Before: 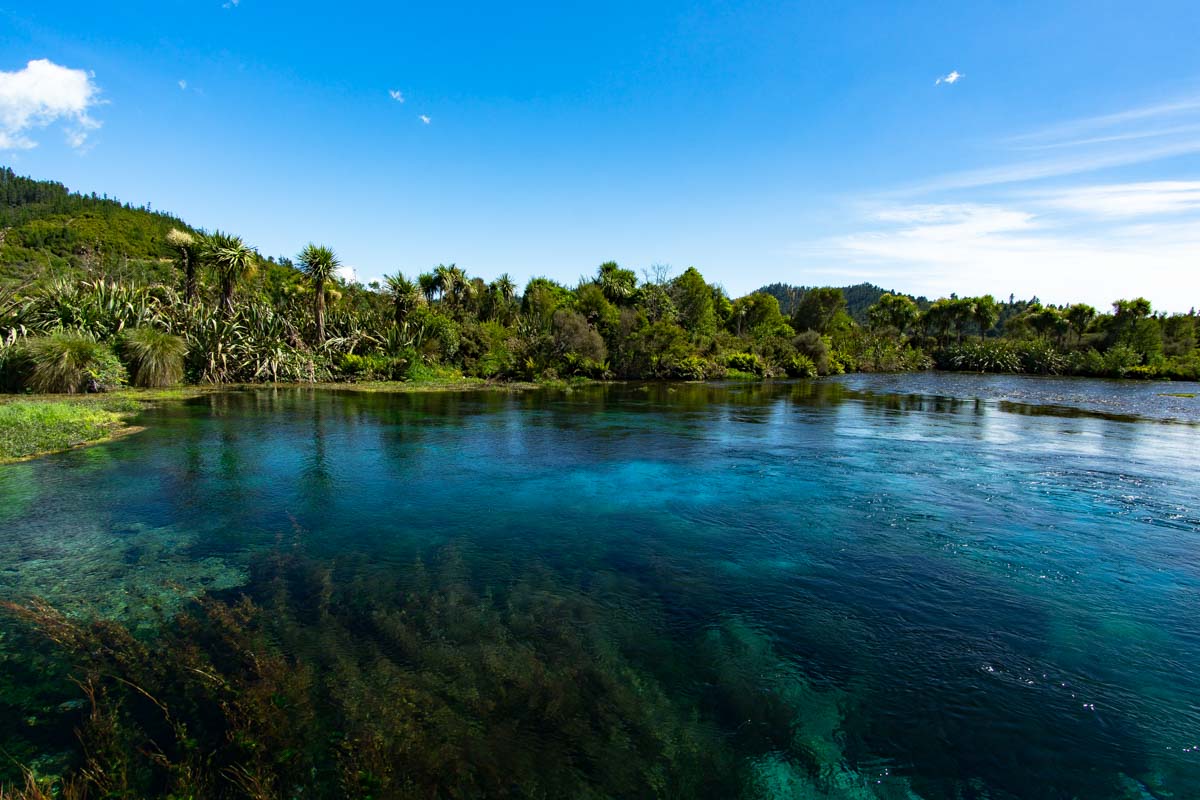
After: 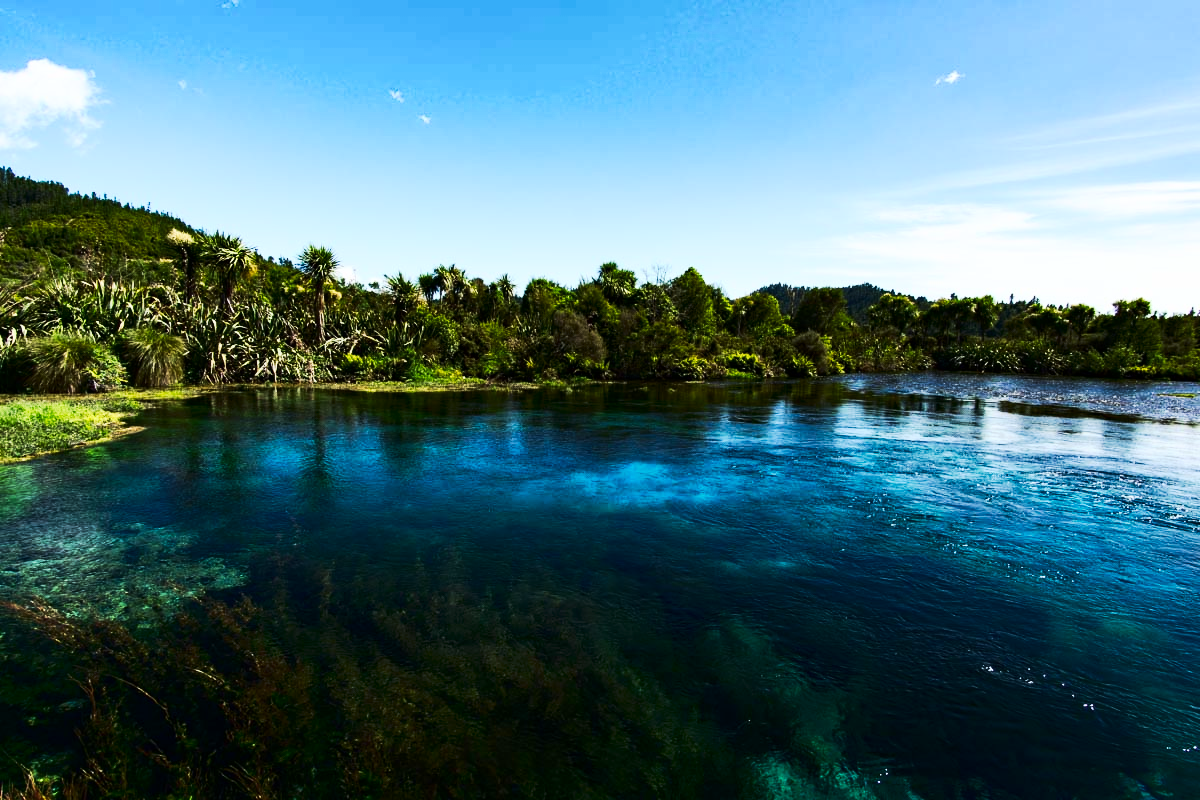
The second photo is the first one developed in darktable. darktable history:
tone curve: curves: ch0 [(0, 0) (0.003, 0.003) (0.011, 0.012) (0.025, 0.023) (0.044, 0.04) (0.069, 0.056) (0.1, 0.082) (0.136, 0.107) (0.177, 0.144) (0.224, 0.186) (0.277, 0.237) (0.335, 0.297) (0.399, 0.37) (0.468, 0.465) (0.543, 0.567) (0.623, 0.68) (0.709, 0.782) (0.801, 0.86) (0.898, 0.924) (1, 1)], preserve colors none
contrast brightness saturation: contrast 0.289
shadows and highlights: shadows 36.36, highlights -27, soften with gaussian
